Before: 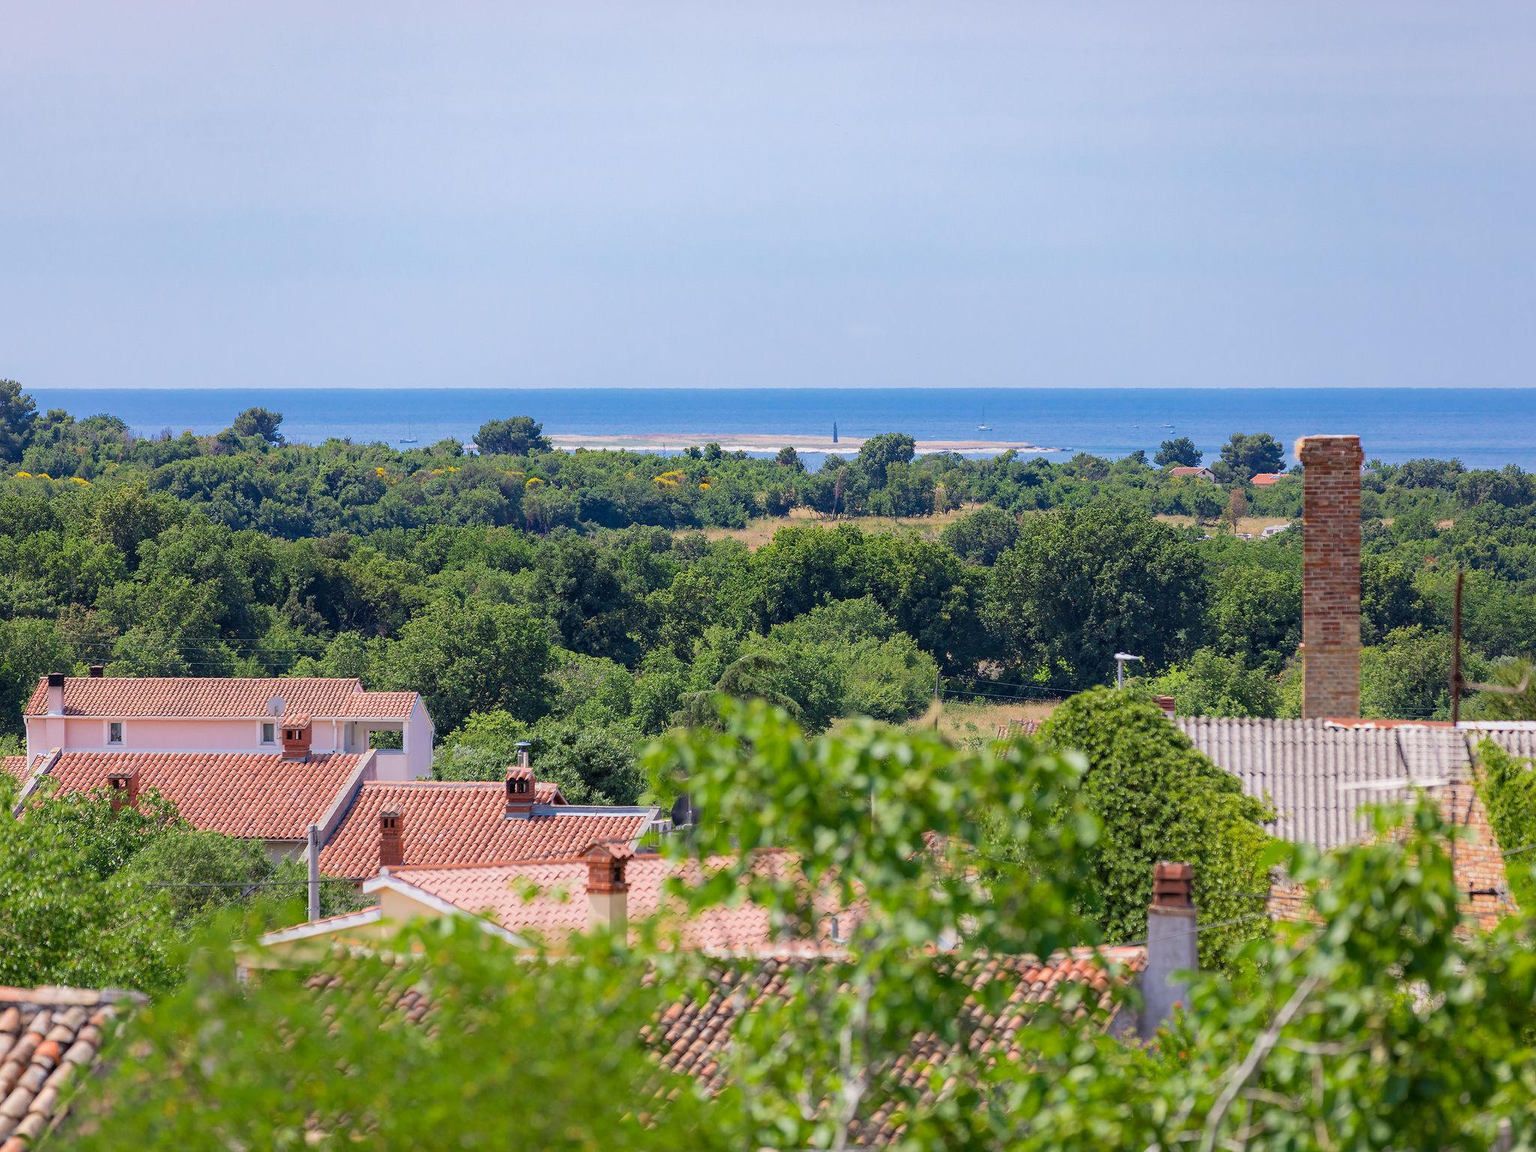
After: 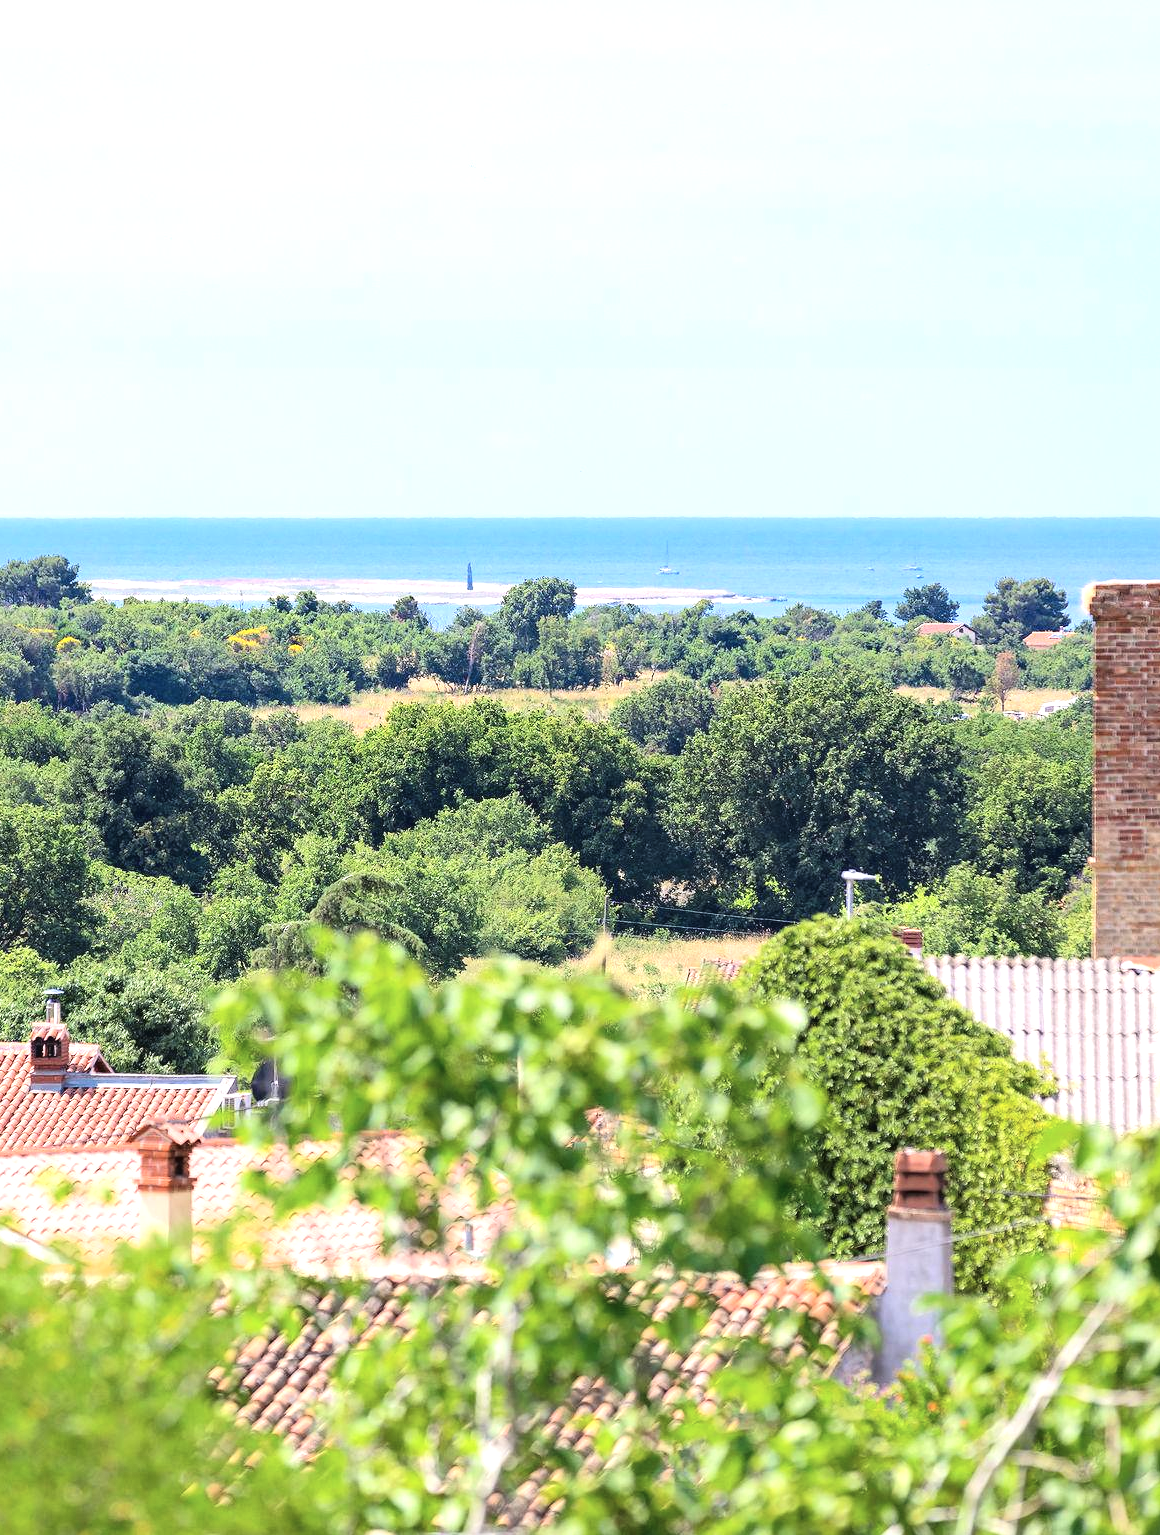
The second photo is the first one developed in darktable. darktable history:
crop: left 31.452%, top 0.013%, right 11.898%
tone equalizer: on, module defaults
tone curve: curves: ch0 [(0, 0) (0.003, 0.007) (0.011, 0.01) (0.025, 0.018) (0.044, 0.028) (0.069, 0.034) (0.1, 0.04) (0.136, 0.051) (0.177, 0.104) (0.224, 0.161) (0.277, 0.234) (0.335, 0.316) (0.399, 0.41) (0.468, 0.487) (0.543, 0.577) (0.623, 0.679) (0.709, 0.769) (0.801, 0.854) (0.898, 0.922) (1, 1)], color space Lab, independent channels, preserve colors none
contrast brightness saturation: saturation -0.053
shadows and highlights: shadows 20.06, highlights -19.49, soften with gaussian
exposure: black level correction -0.005, exposure 1.002 EV, compensate highlight preservation false
color zones: mix 24.41%
